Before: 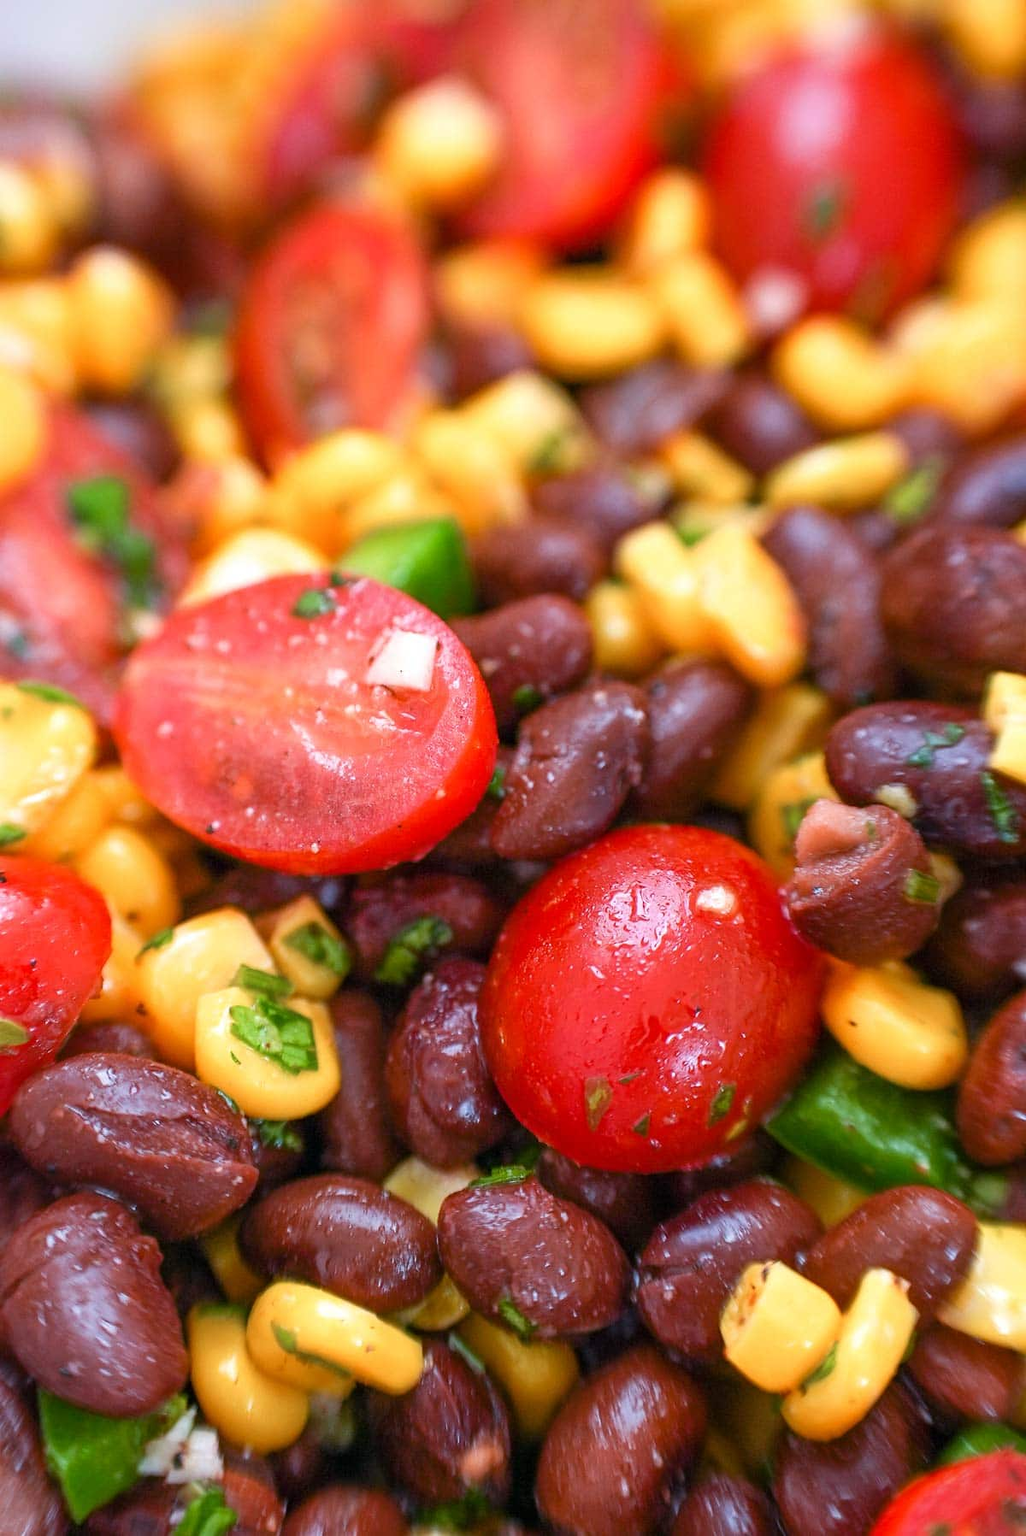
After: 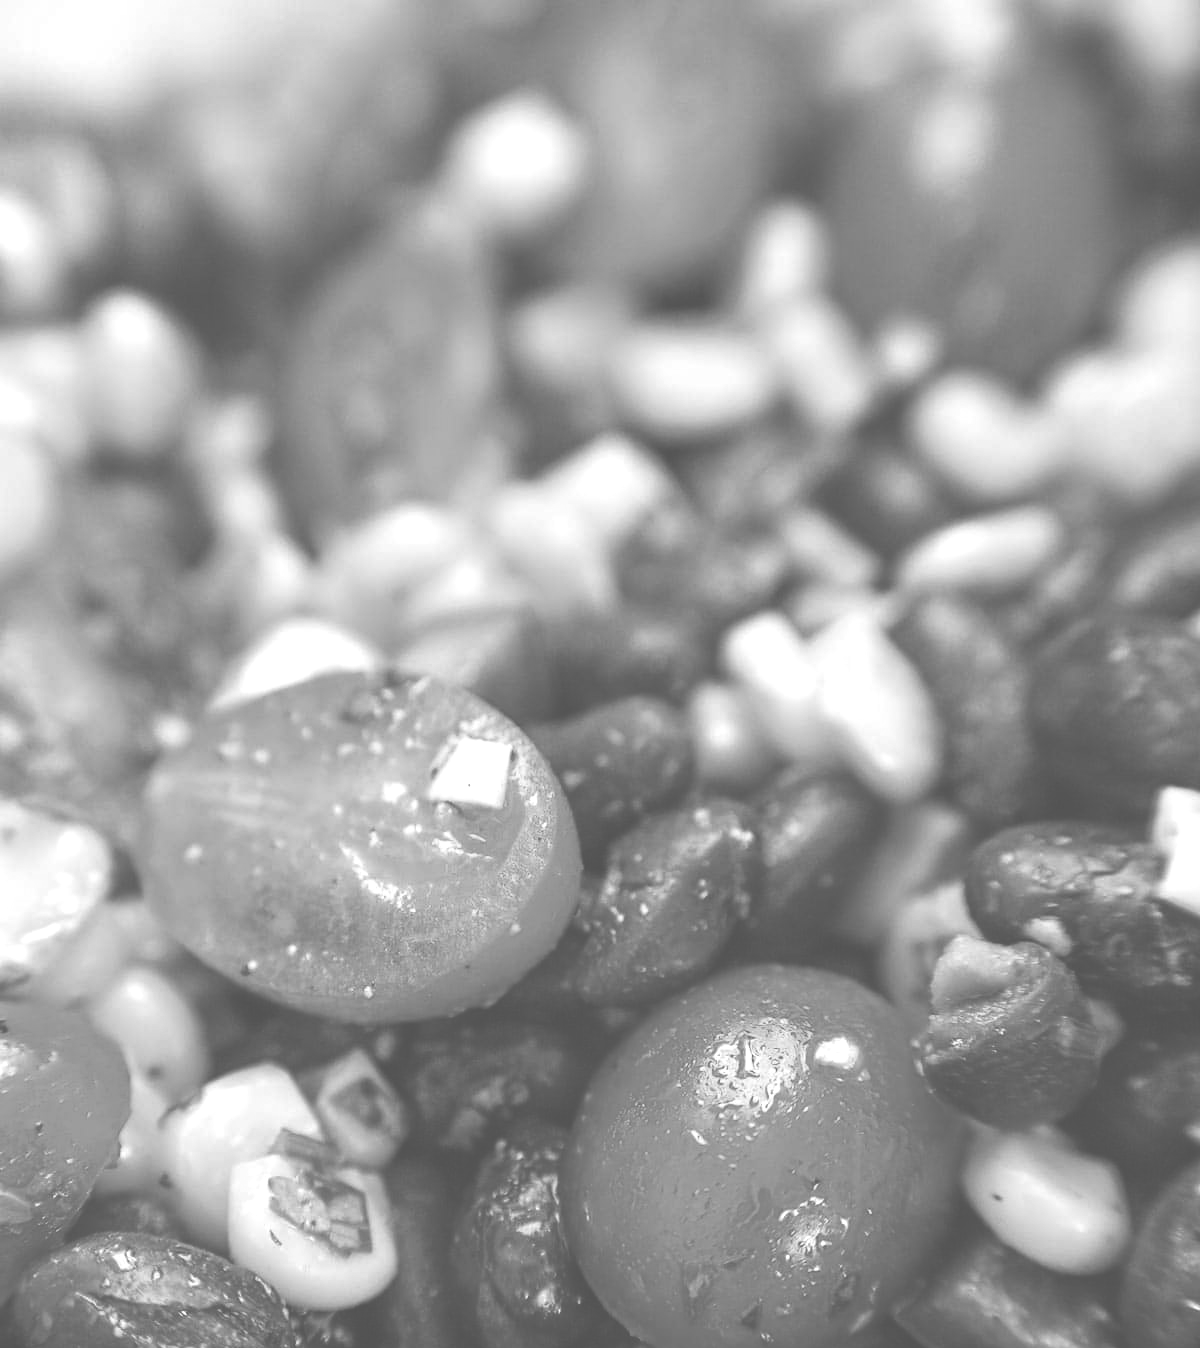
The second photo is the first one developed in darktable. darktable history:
color calibration: output gray [0.267, 0.423, 0.261, 0], illuminant as shot in camera, x 0.358, y 0.373, temperature 4628.91 K
exposure: black level correction -0.07, exposure 0.503 EV, compensate highlight preservation false
crop: bottom 24.98%
